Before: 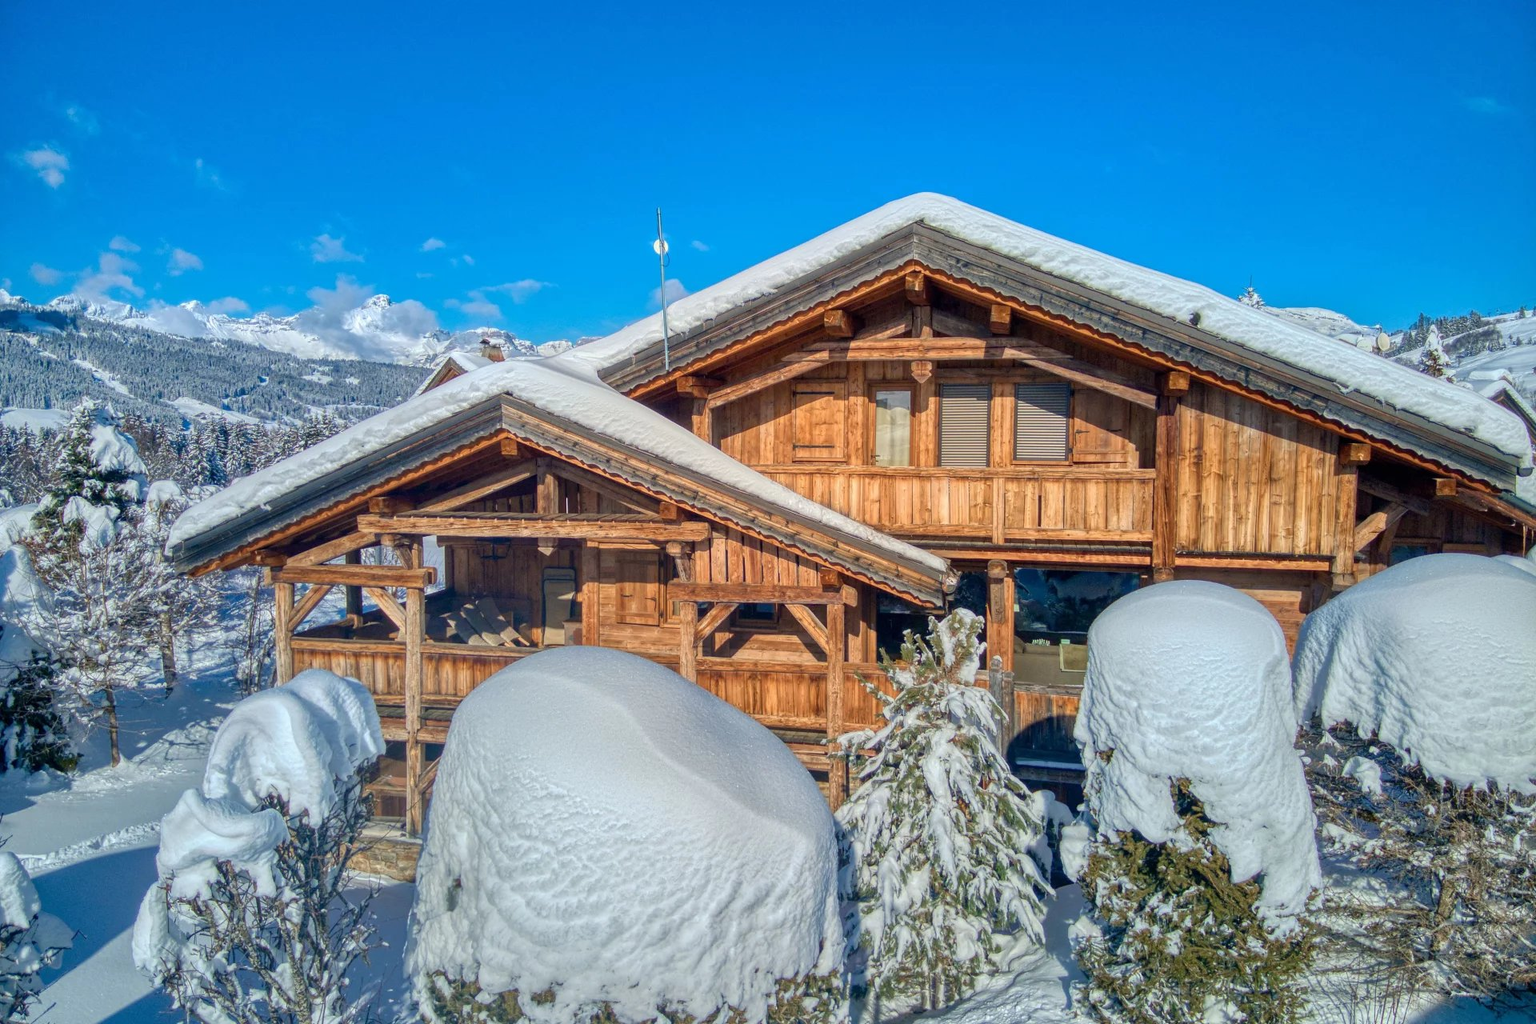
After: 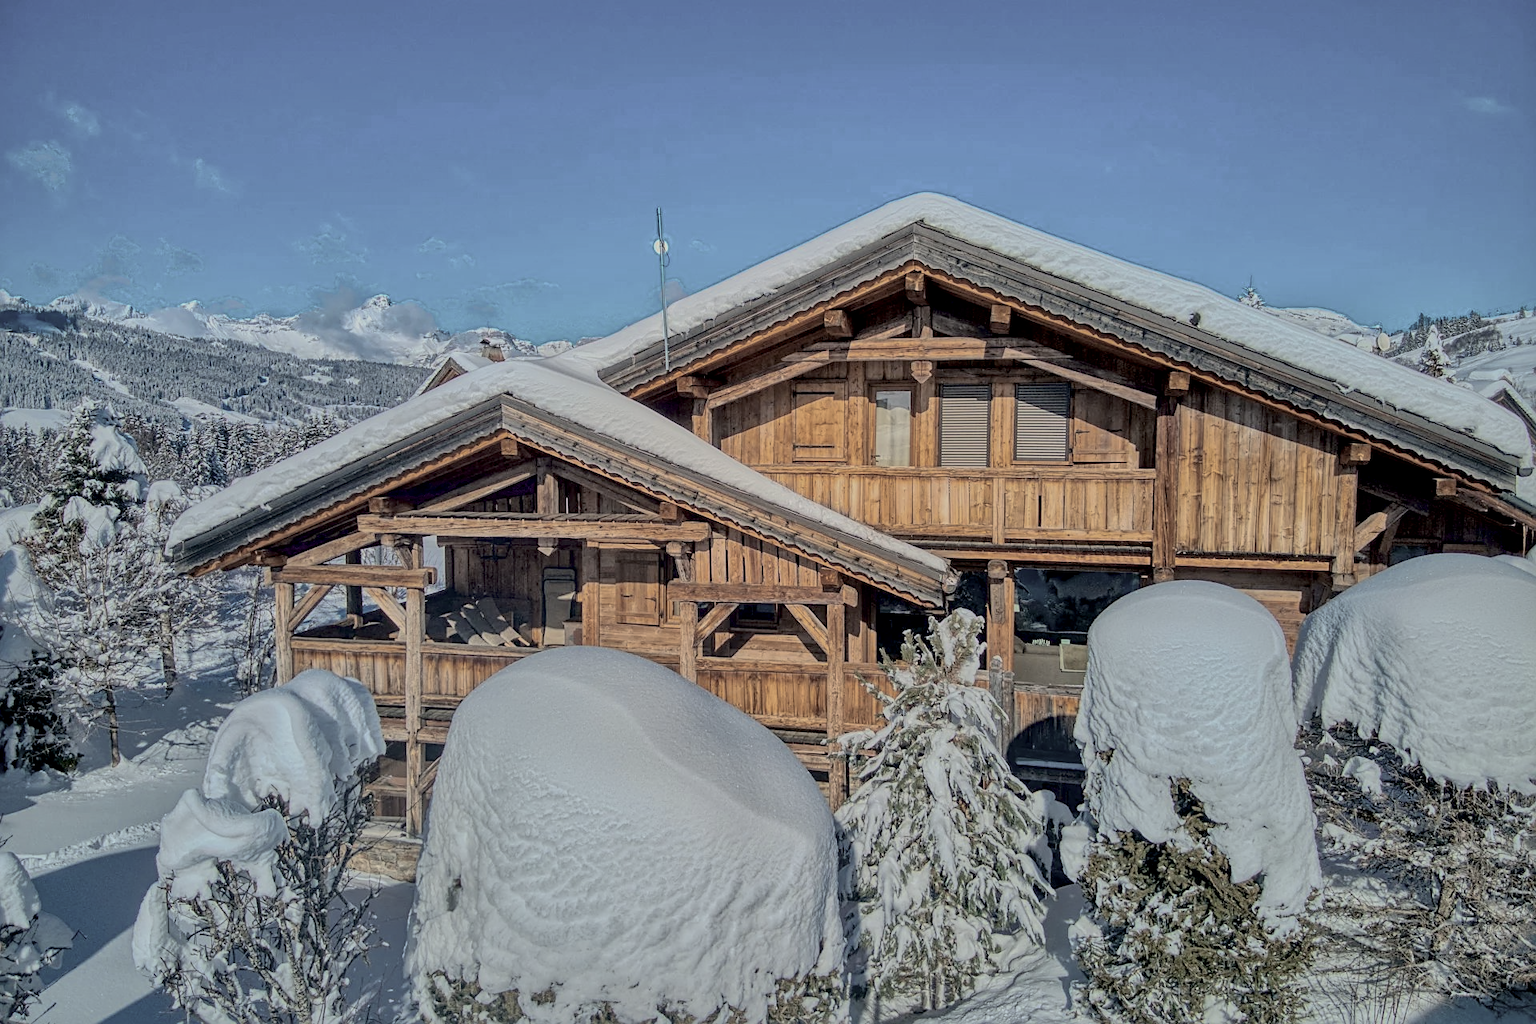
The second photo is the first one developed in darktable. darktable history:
sharpen: on, module defaults
filmic rgb: middle gray luminance 3.64%, black relative exposure -6.03 EV, white relative exposure 6.32 EV, dynamic range scaling 22.32%, target black luminance 0%, hardness 2.28, latitude 45.68%, contrast 0.789, highlights saturation mix 99.06%, shadows ↔ highlights balance 0.134%, color science v6 (2022)
color correction: highlights b* 0.006, saturation 0.466
local contrast: mode bilateral grid, contrast 20, coarseness 49, detail 140%, midtone range 0.2
